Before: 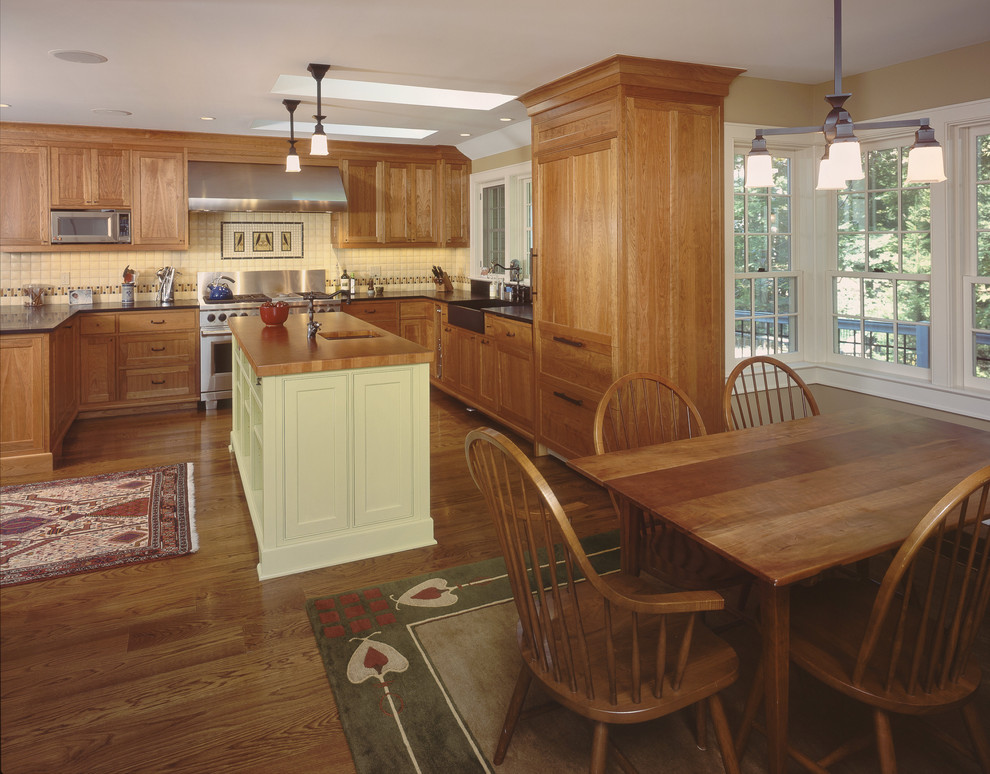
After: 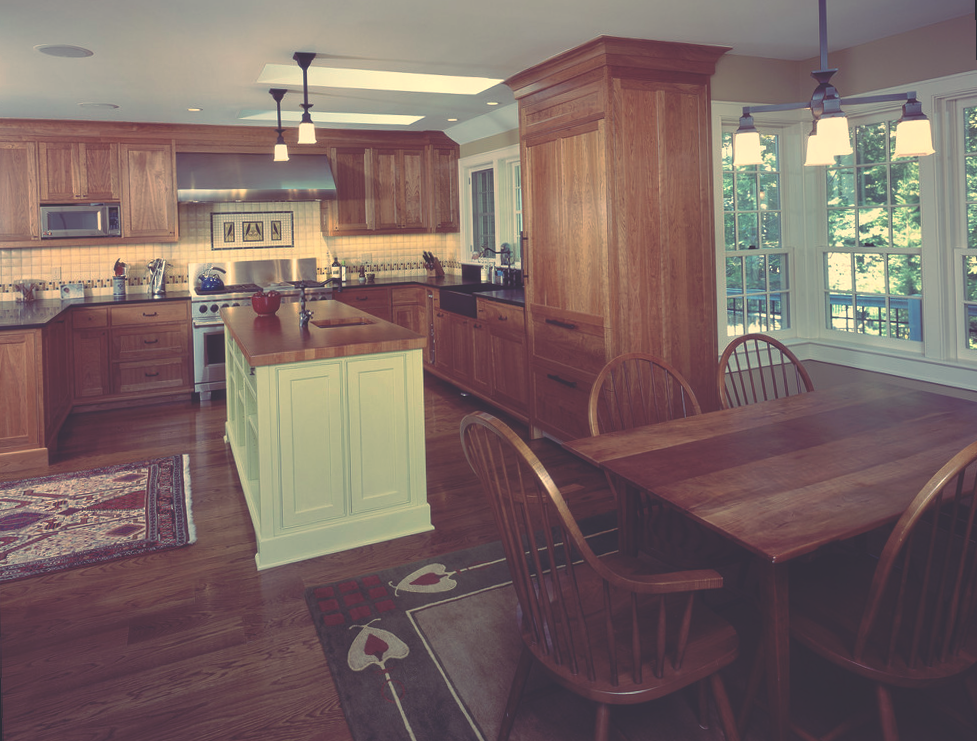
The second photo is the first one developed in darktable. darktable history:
white balance: red 1.138, green 0.996, blue 0.812
rotate and perspective: rotation -1.42°, crop left 0.016, crop right 0.984, crop top 0.035, crop bottom 0.965
rgb curve: curves: ch0 [(0, 0.186) (0.314, 0.284) (0.576, 0.466) (0.805, 0.691) (0.936, 0.886)]; ch1 [(0, 0.186) (0.314, 0.284) (0.581, 0.534) (0.771, 0.746) (0.936, 0.958)]; ch2 [(0, 0.216) (0.275, 0.39) (1, 1)], mode RGB, independent channels, compensate middle gray true, preserve colors none
